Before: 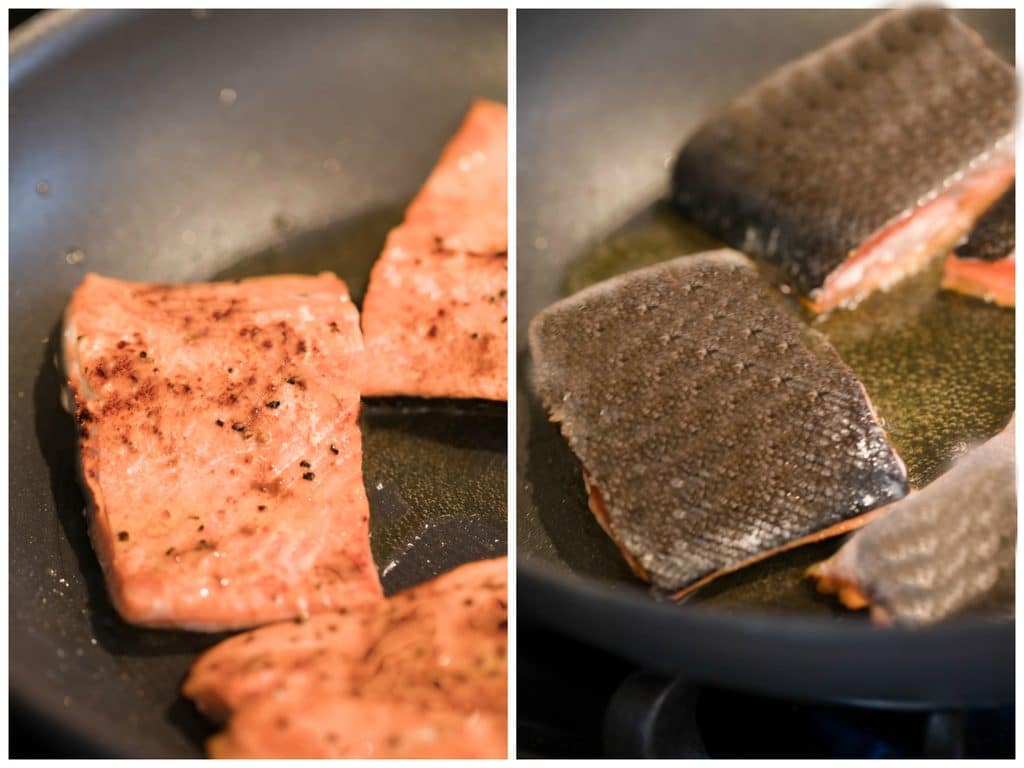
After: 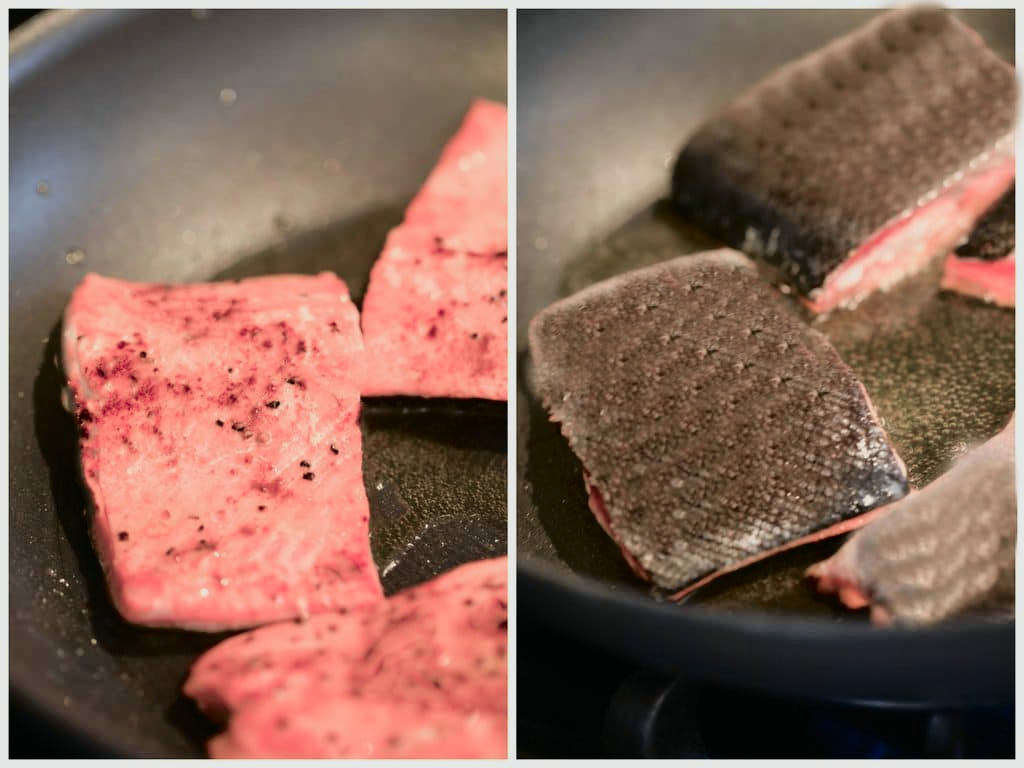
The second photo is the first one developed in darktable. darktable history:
tone curve: curves: ch0 [(0, 0.009) (0.105, 0.054) (0.195, 0.132) (0.289, 0.278) (0.384, 0.391) (0.513, 0.53) (0.66, 0.667) (0.895, 0.863) (1, 0.919)]; ch1 [(0, 0) (0.161, 0.092) (0.35, 0.33) (0.403, 0.395) (0.456, 0.469) (0.502, 0.499) (0.519, 0.514) (0.576, 0.584) (0.642, 0.658) (0.701, 0.742) (1, 0.942)]; ch2 [(0, 0) (0.371, 0.362) (0.437, 0.437) (0.501, 0.5) (0.53, 0.528) (0.569, 0.564) (0.619, 0.58) (0.883, 0.752) (1, 0.929)], color space Lab, independent channels, preserve colors none
